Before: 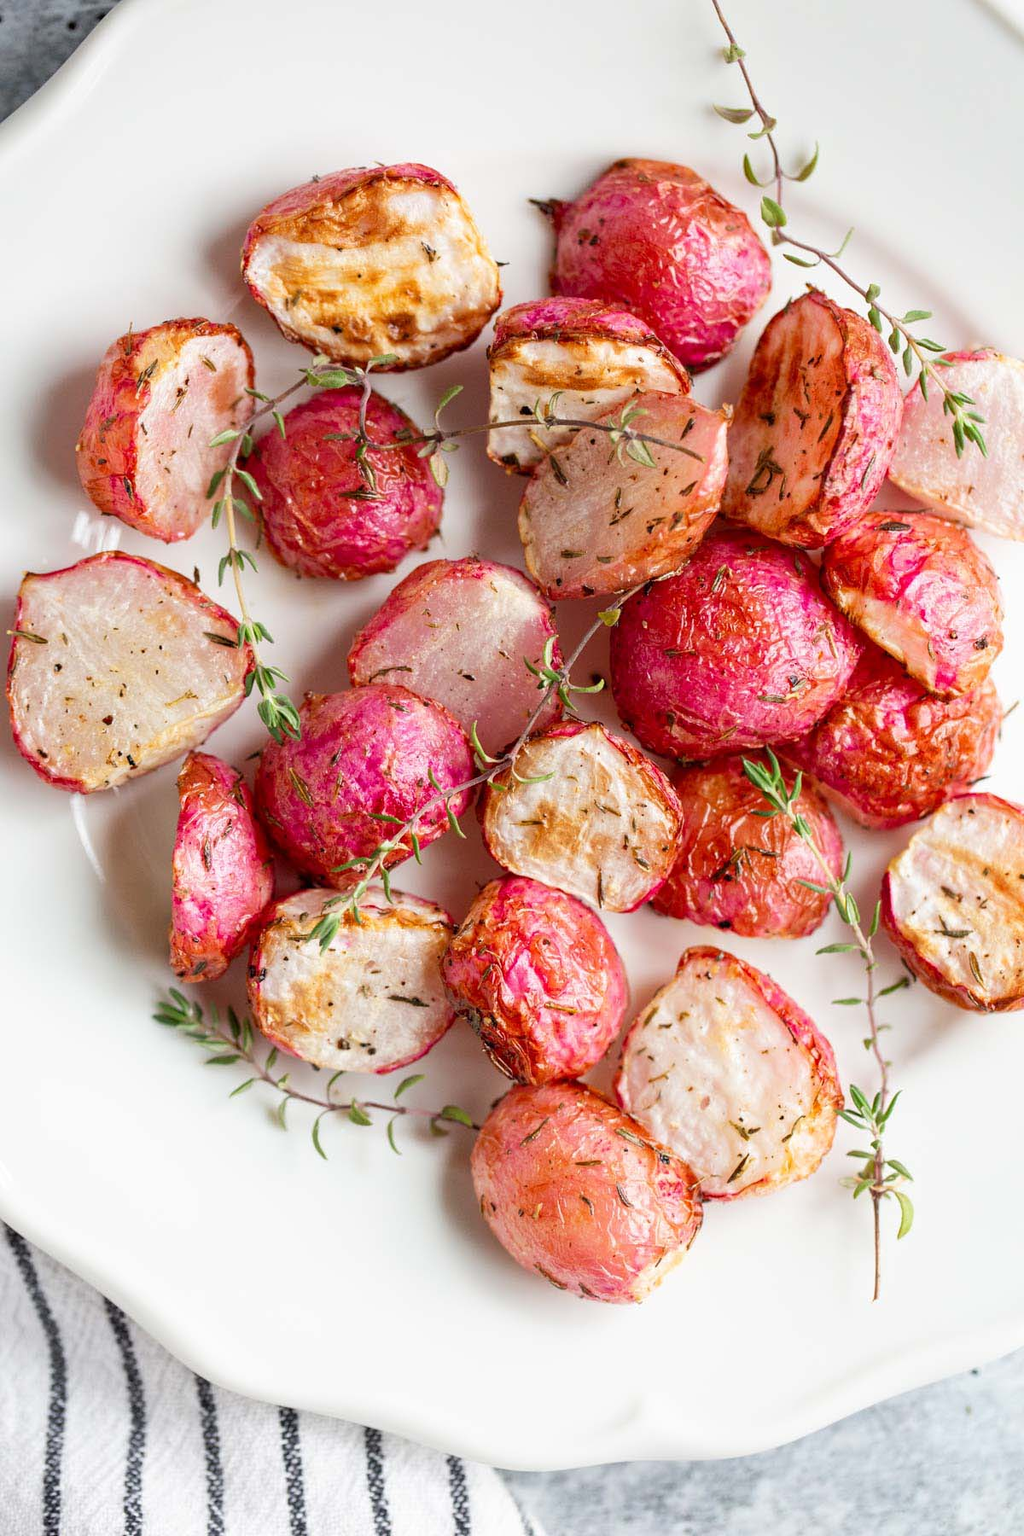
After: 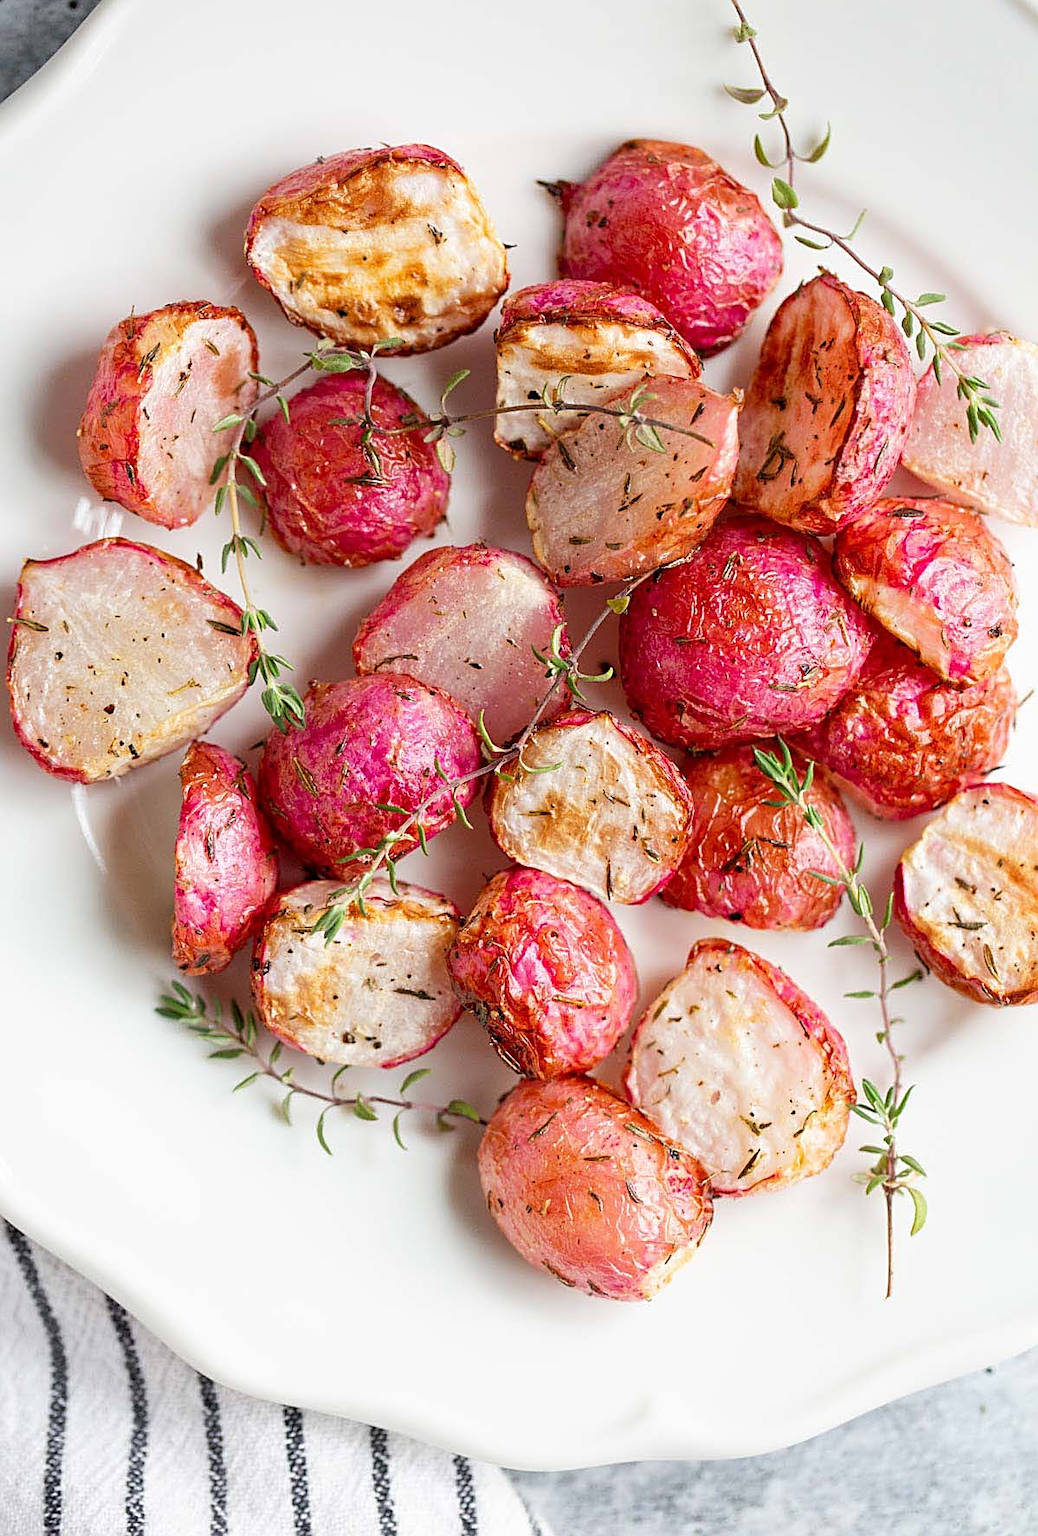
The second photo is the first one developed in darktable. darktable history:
sharpen: amount 0.595
crop: top 1.419%, right 0.01%
